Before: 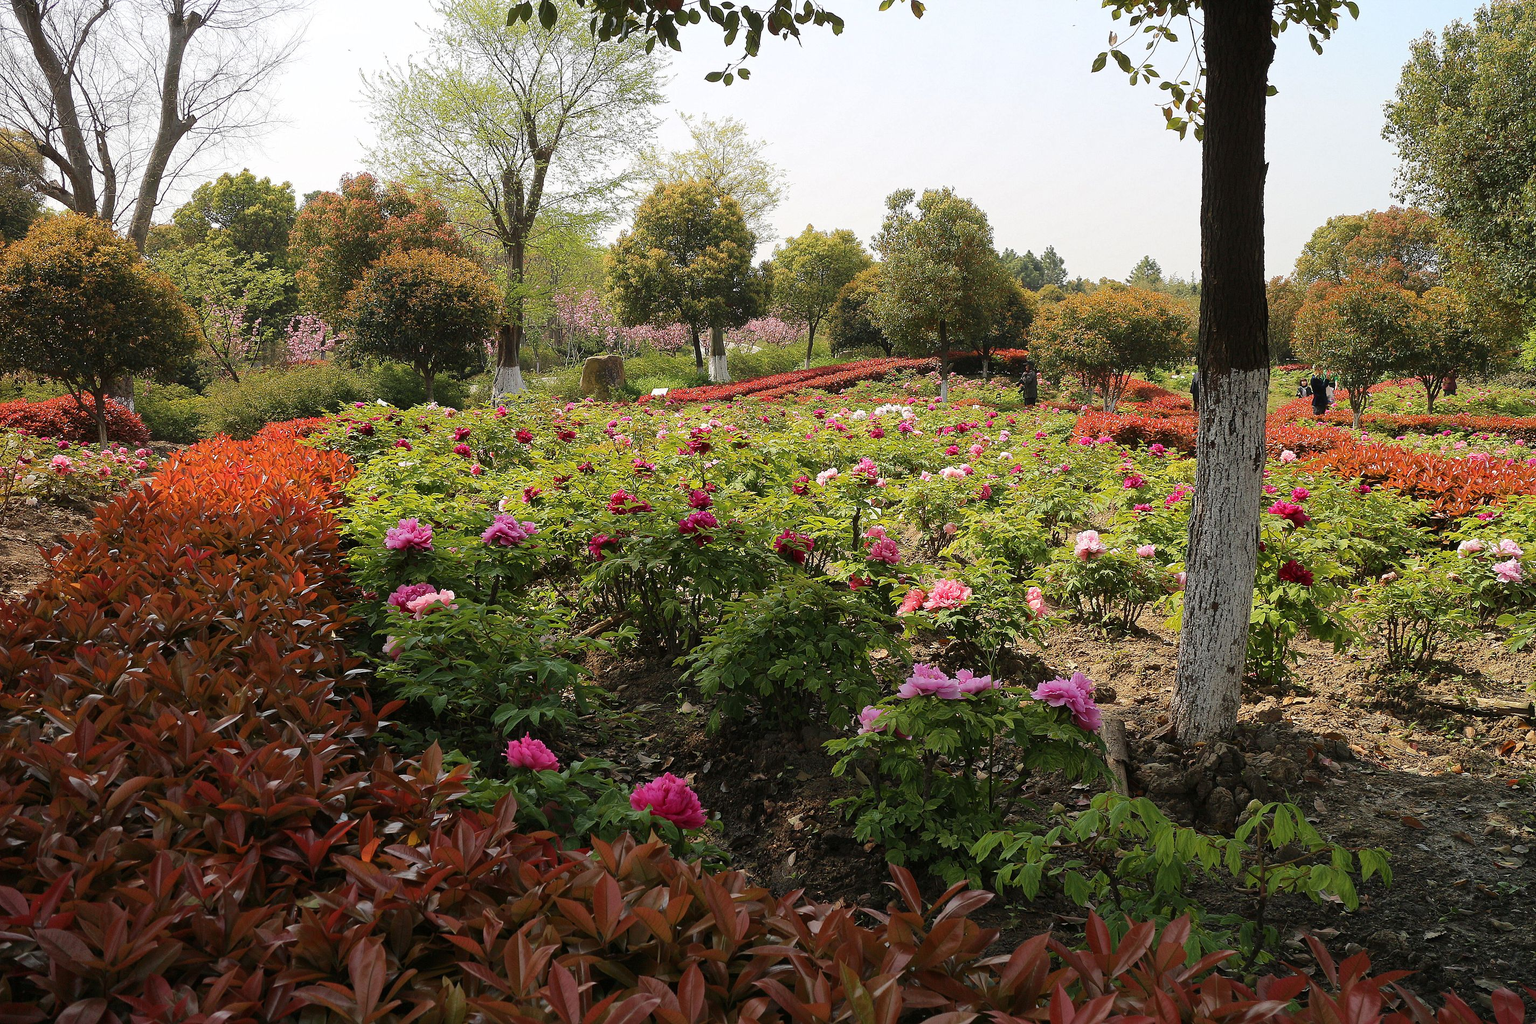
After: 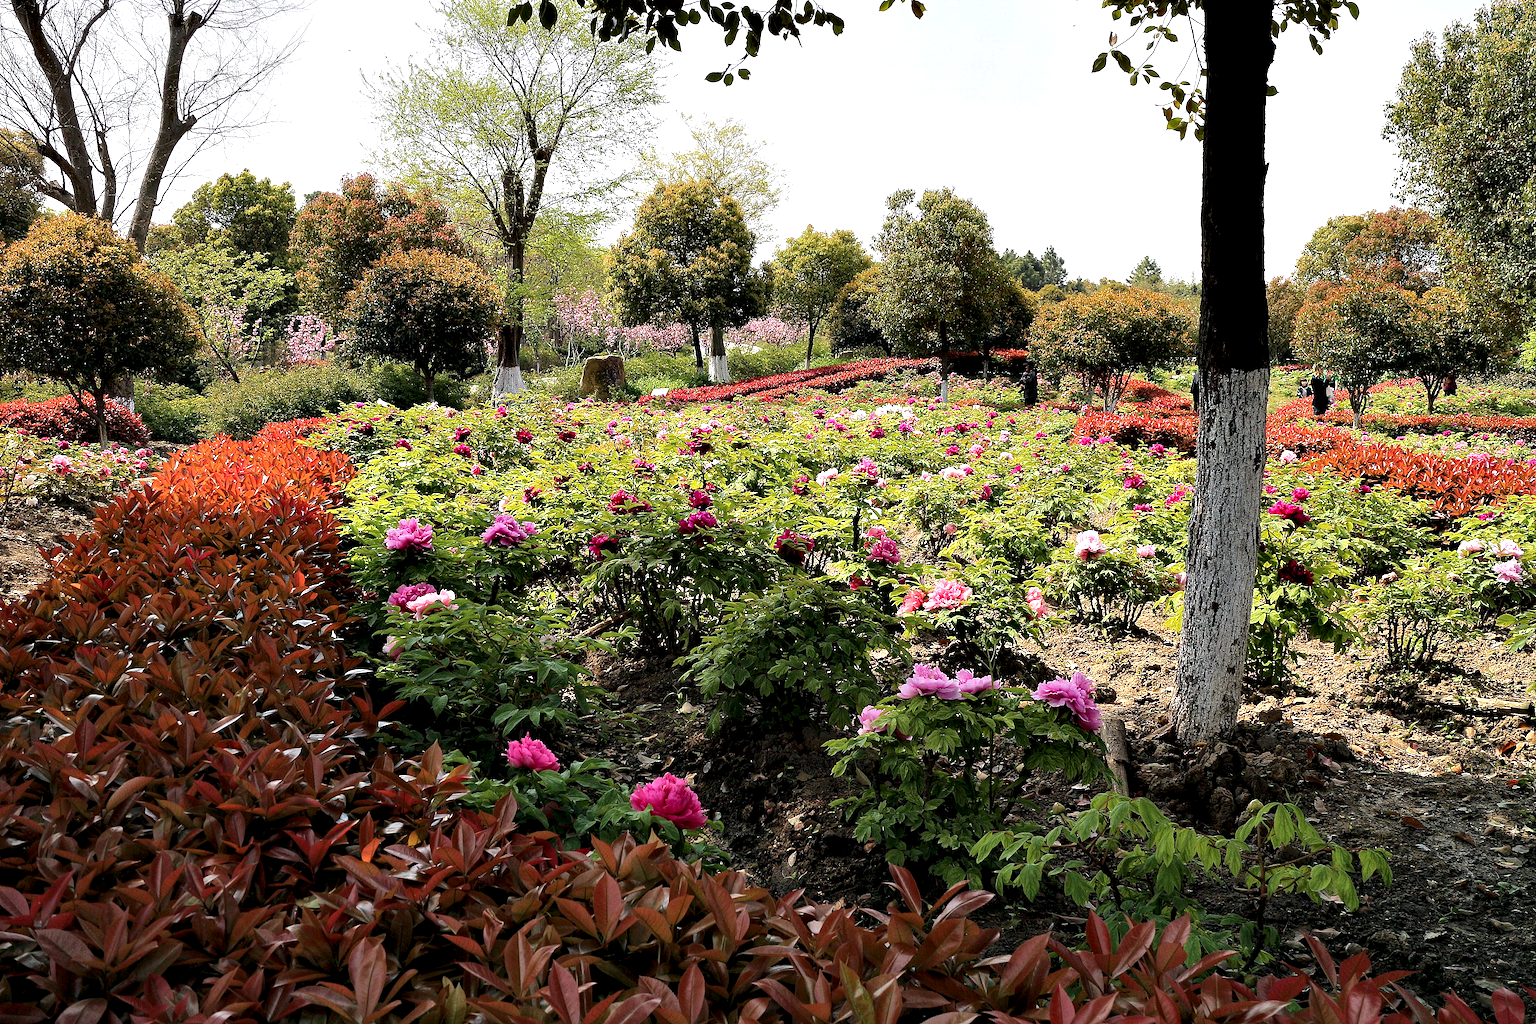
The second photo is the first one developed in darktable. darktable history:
local contrast: highlights 105%, shadows 99%, detail 119%, midtone range 0.2
contrast equalizer: y [[0.6 ×6], [0.55 ×6], [0 ×6], [0 ×6], [0 ×6]]
